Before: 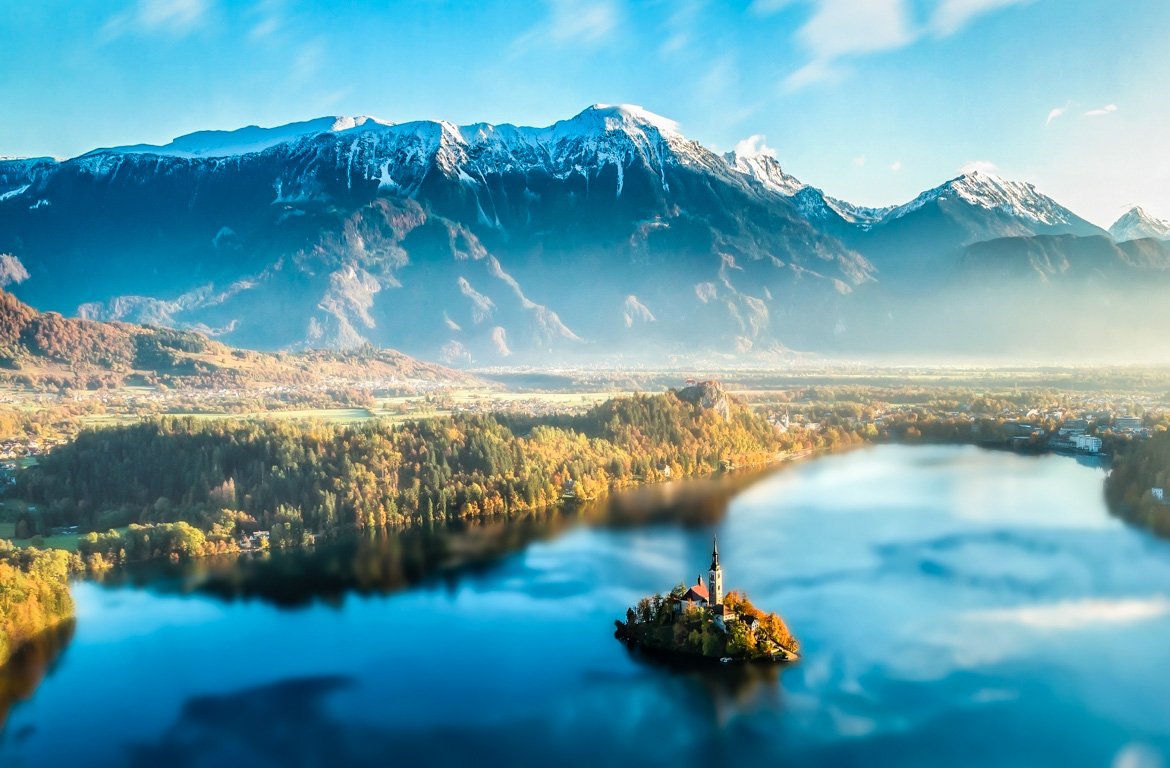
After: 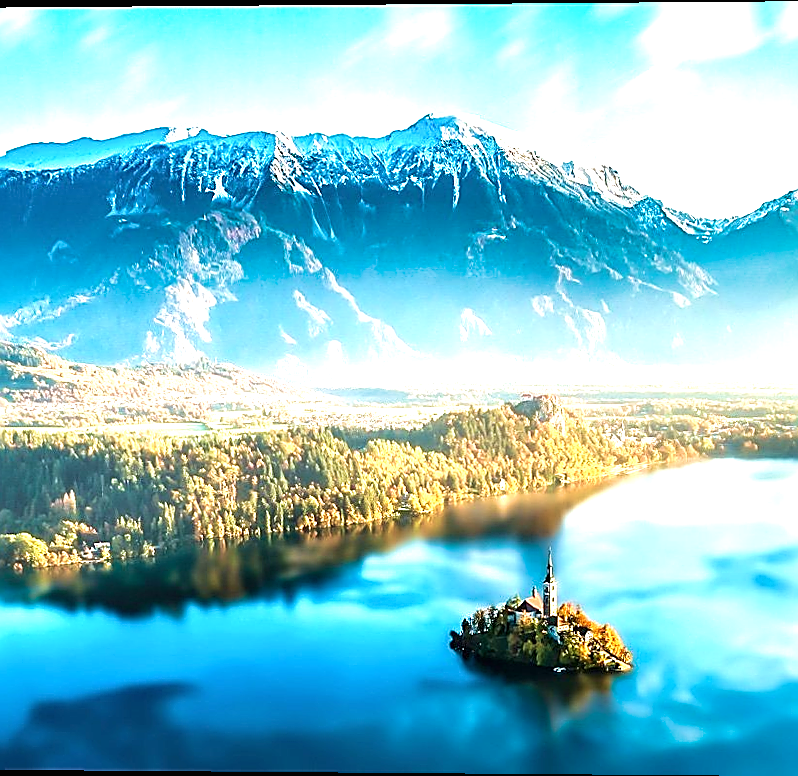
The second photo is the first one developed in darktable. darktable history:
sharpen: radius 1.685, amount 1.294
velvia: strength 45%
crop and rotate: left 14.292%, right 19.041%
exposure: black level correction 0, exposure 1 EV, compensate exposure bias true, compensate highlight preservation false
rotate and perspective: lens shift (vertical) 0.048, lens shift (horizontal) -0.024, automatic cropping off
